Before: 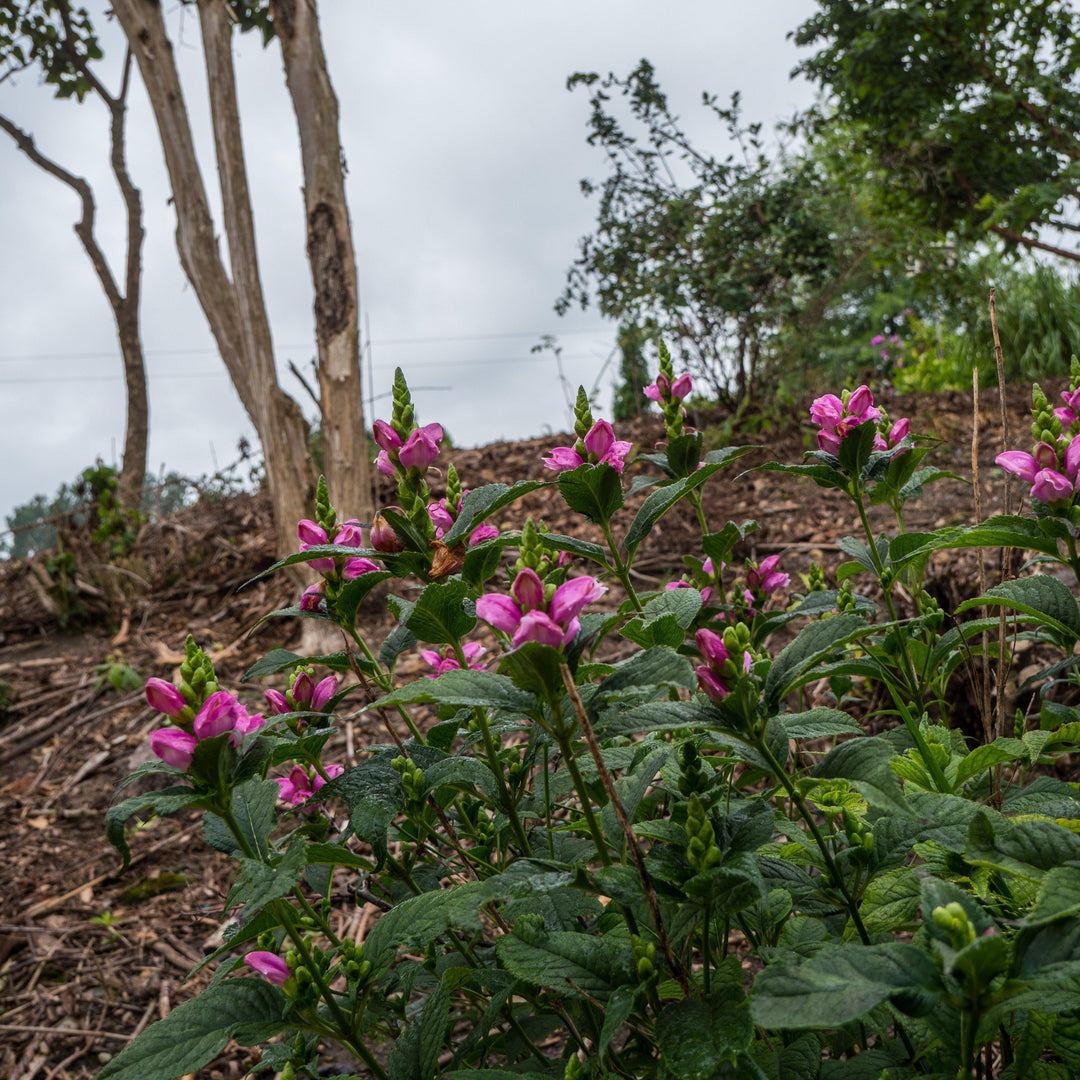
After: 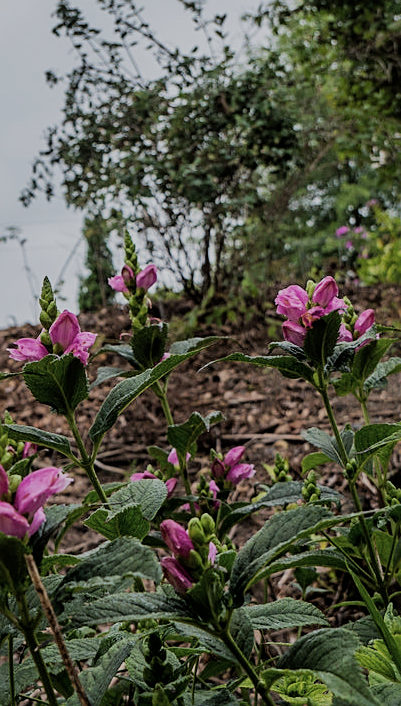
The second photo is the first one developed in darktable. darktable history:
crop and rotate: left 49.561%, top 10.123%, right 13.22%, bottom 24.451%
filmic rgb: black relative exposure -7.1 EV, white relative exposure 5.37 EV, hardness 3.03, iterations of high-quality reconstruction 0
sharpen: on, module defaults
color correction: highlights b* -0.055, saturation 0.865
